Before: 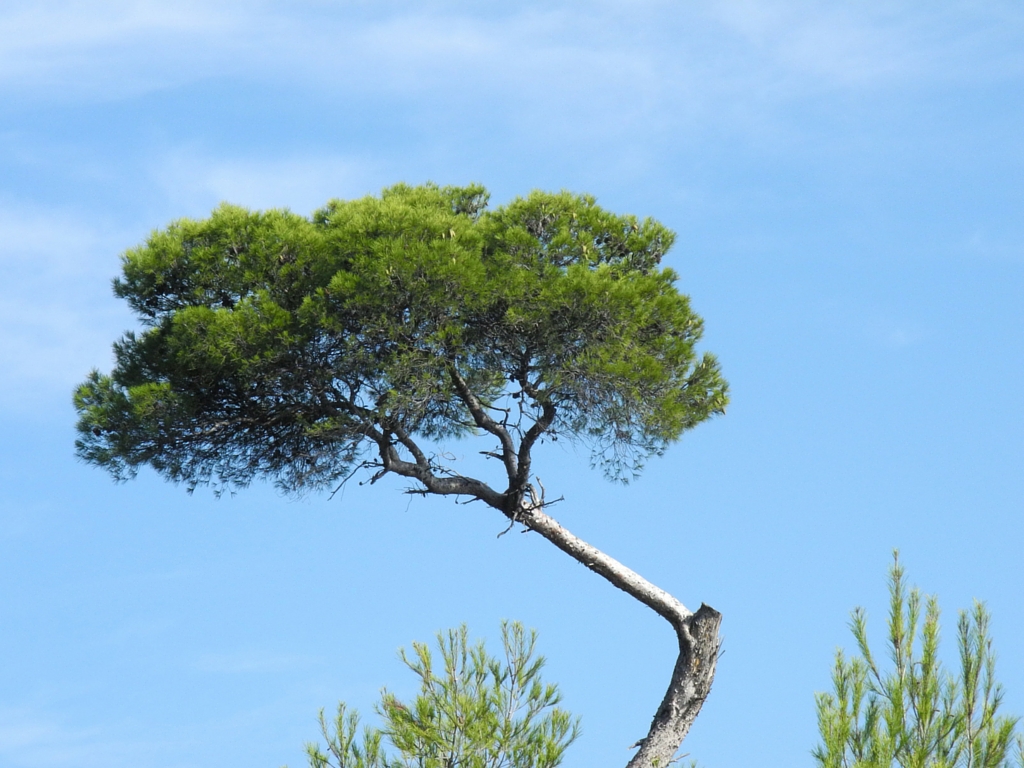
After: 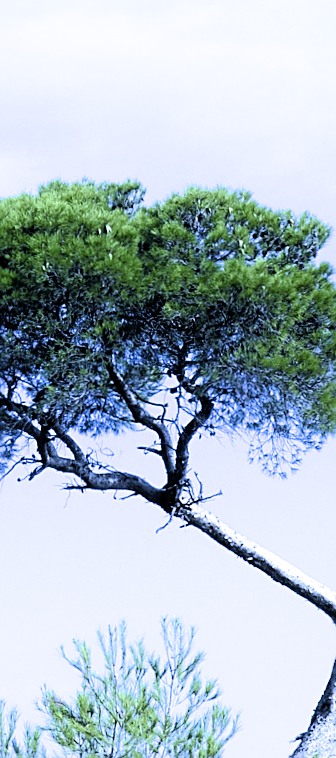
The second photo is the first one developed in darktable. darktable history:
white balance: red 0.766, blue 1.537
color balance: mode lift, gamma, gain (sRGB), lift [1, 1, 1.022, 1.026]
sharpen: amount 0.478
color balance rgb: perceptual saturation grading › global saturation -3%
crop: left 33.36%, right 33.36%
shadows and highlights: shadows -24.28, highlights 49.77, soften with gaussian
rotate and perspective: rotation -0.45°, automatic cropping original format, crop left 0.008, crop right 0.992, crop top 0.012, crop bottom 0.988
filmic rgb: black relative exposure -3.63 EV, white relative exposure 2.16 EV, hardness 3.62
